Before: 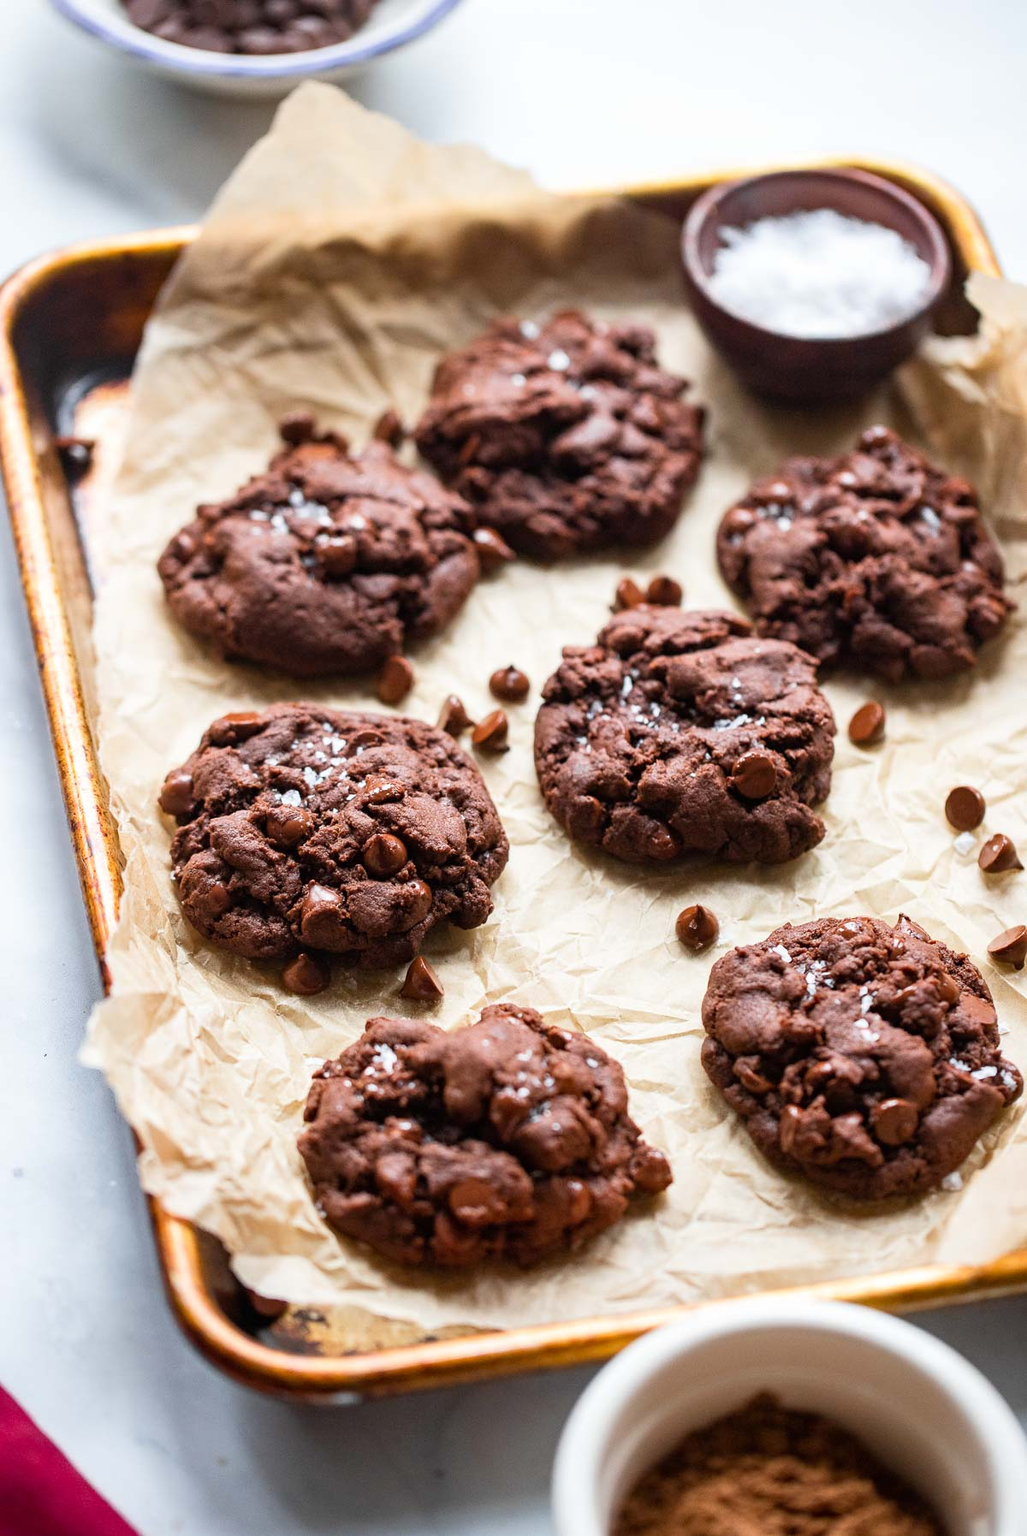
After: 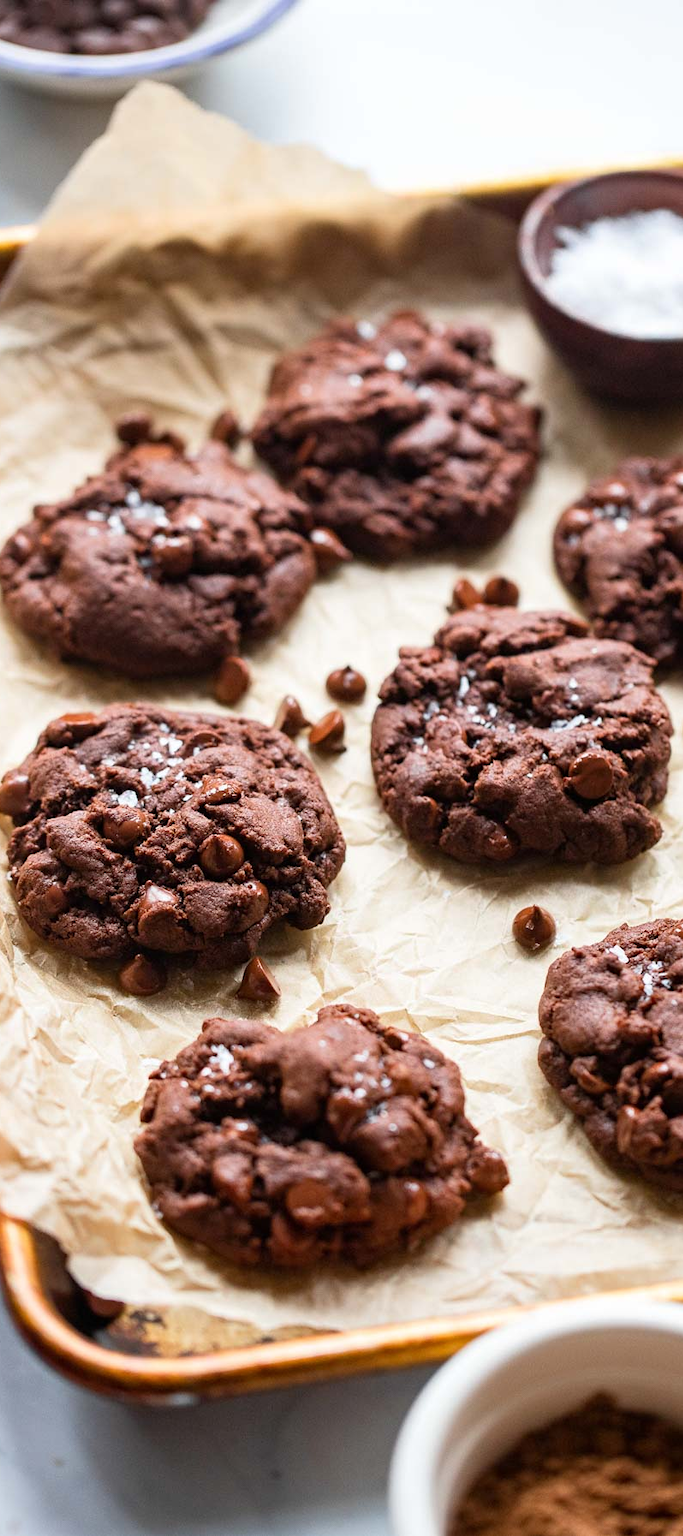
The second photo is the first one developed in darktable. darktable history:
crop and rotate: left 15.93%, right 17.514%
